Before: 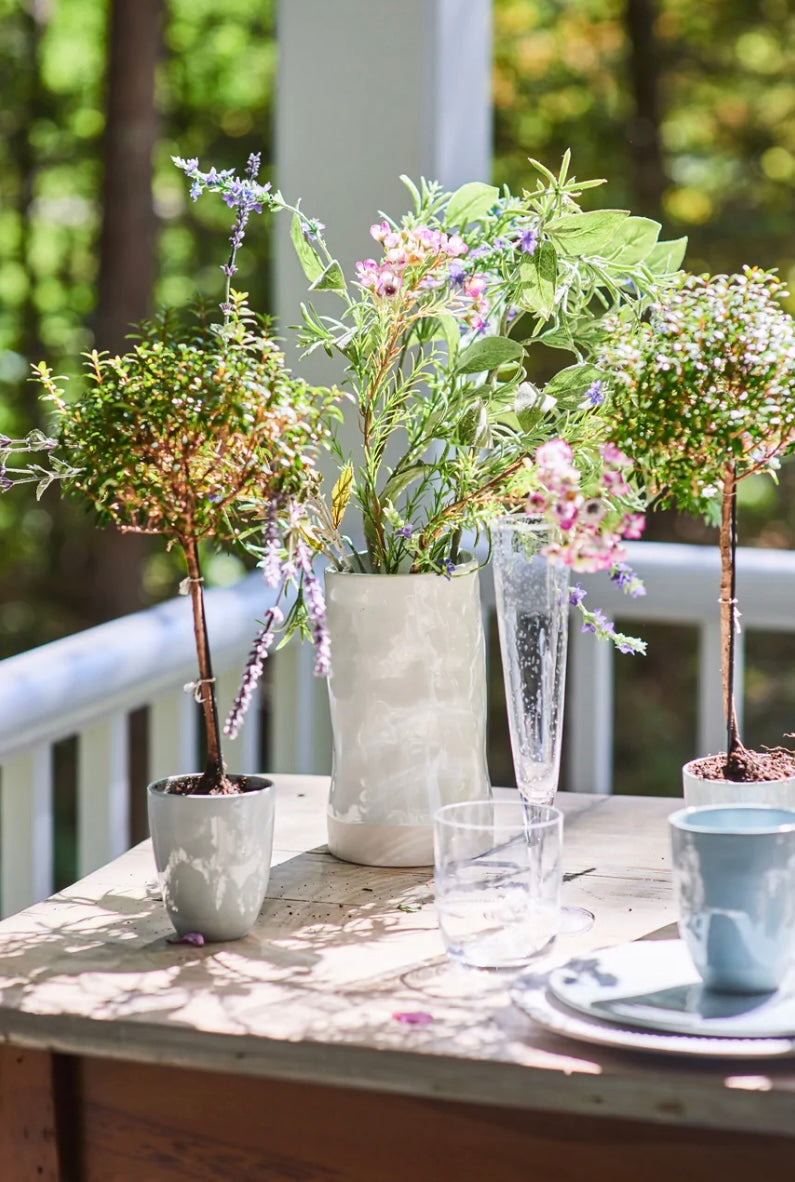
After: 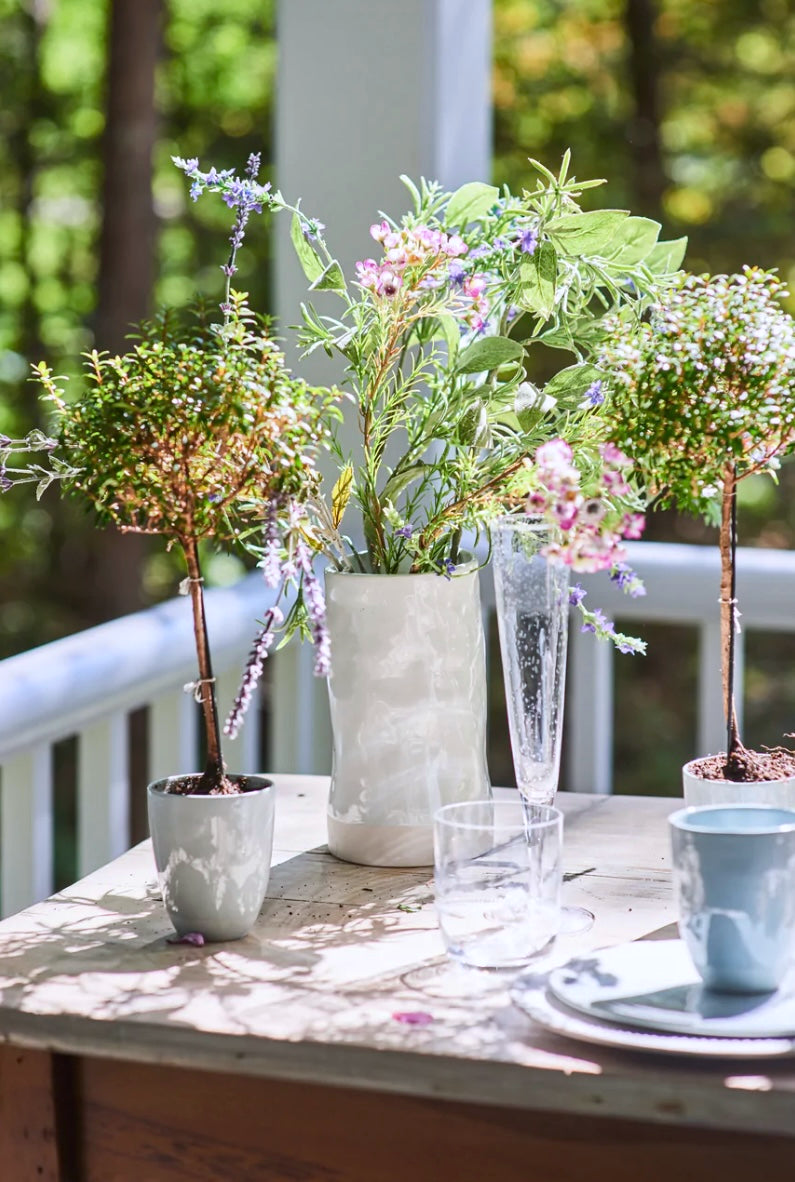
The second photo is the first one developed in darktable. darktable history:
local contrast: mode bilateral grid, contrast 15, coarseness 36, detail 105%, midtone range 0.2
white balance: red 0.983, blue 1.036
